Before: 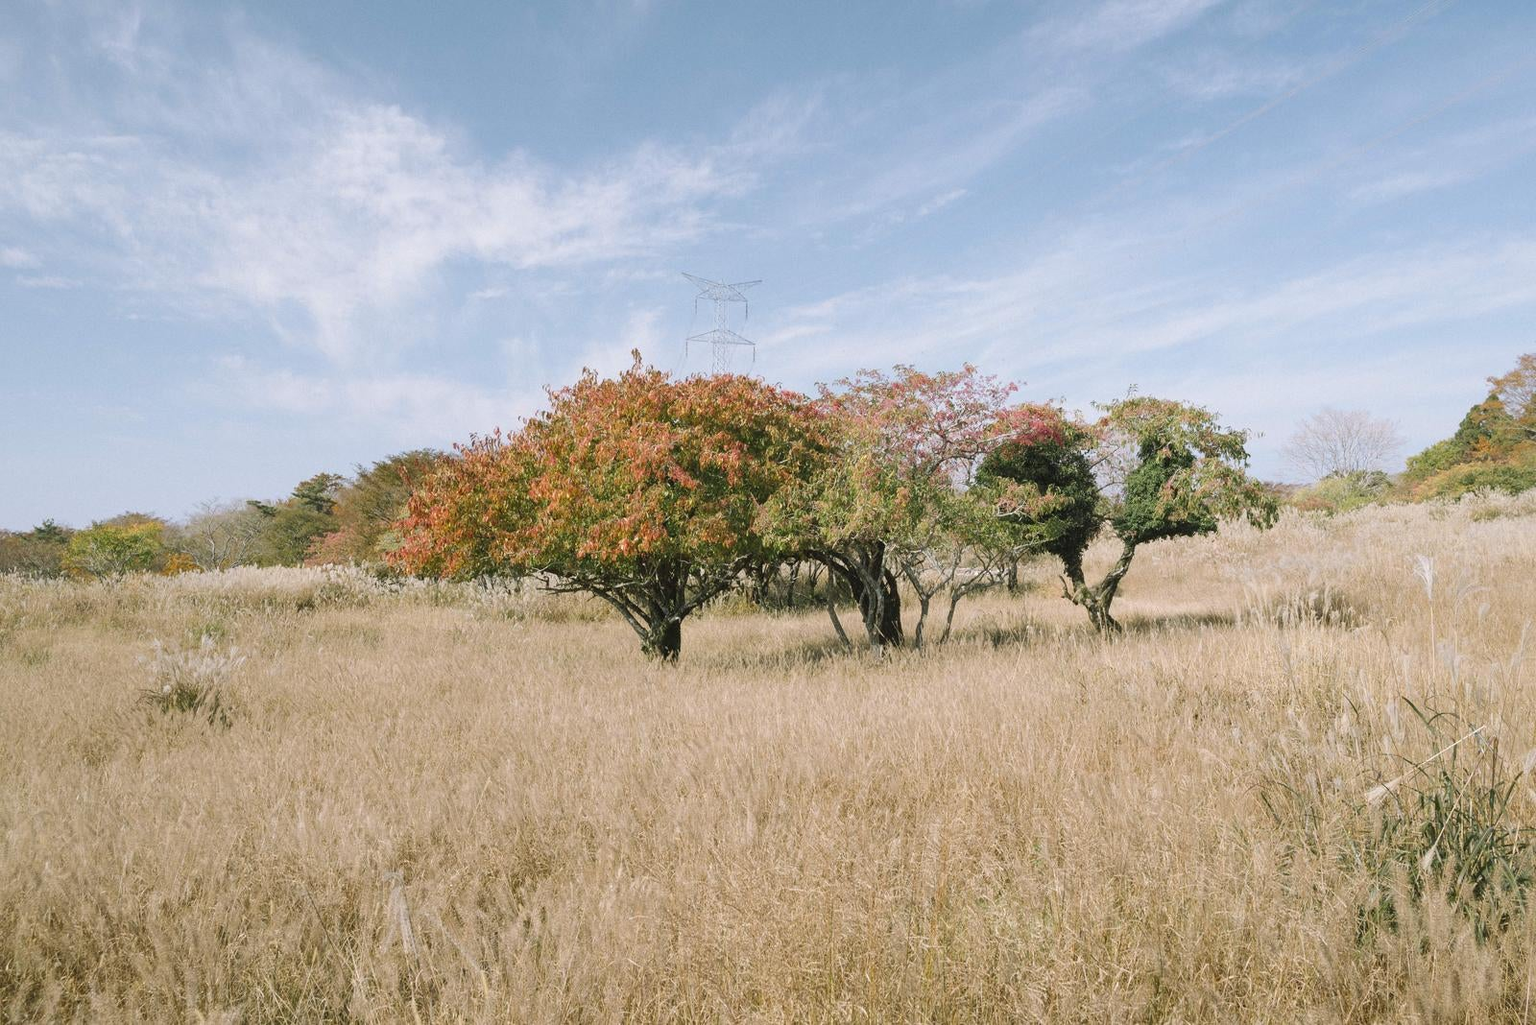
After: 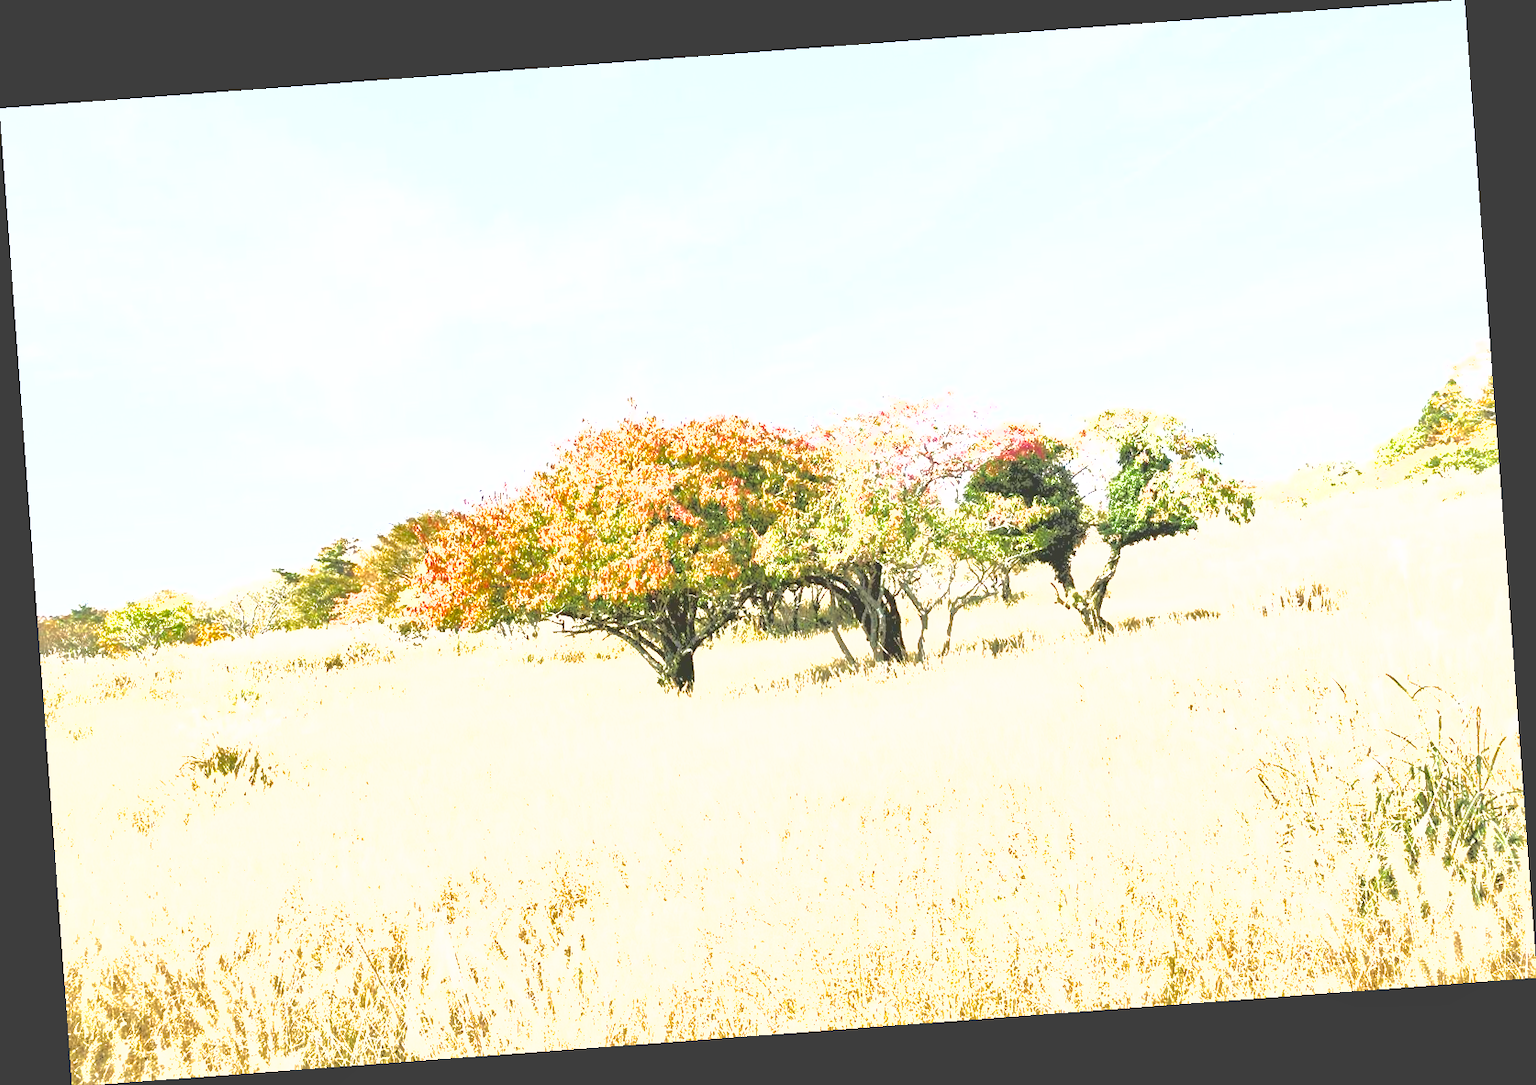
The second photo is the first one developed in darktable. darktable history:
shadows and highlights: on, module defaults
exposure: black level correction 0, exposure 2 EV, compensate highlight preservation false
base curve: curves: ch0 [(0.065, 0.026) (0.236, 0.358) (0.53, 0.546) (0.777, 0.841) (0.924, 0.992)], preserve colors average RGB
rotate and perspective: rotation -4.25°, automatic cropping off
